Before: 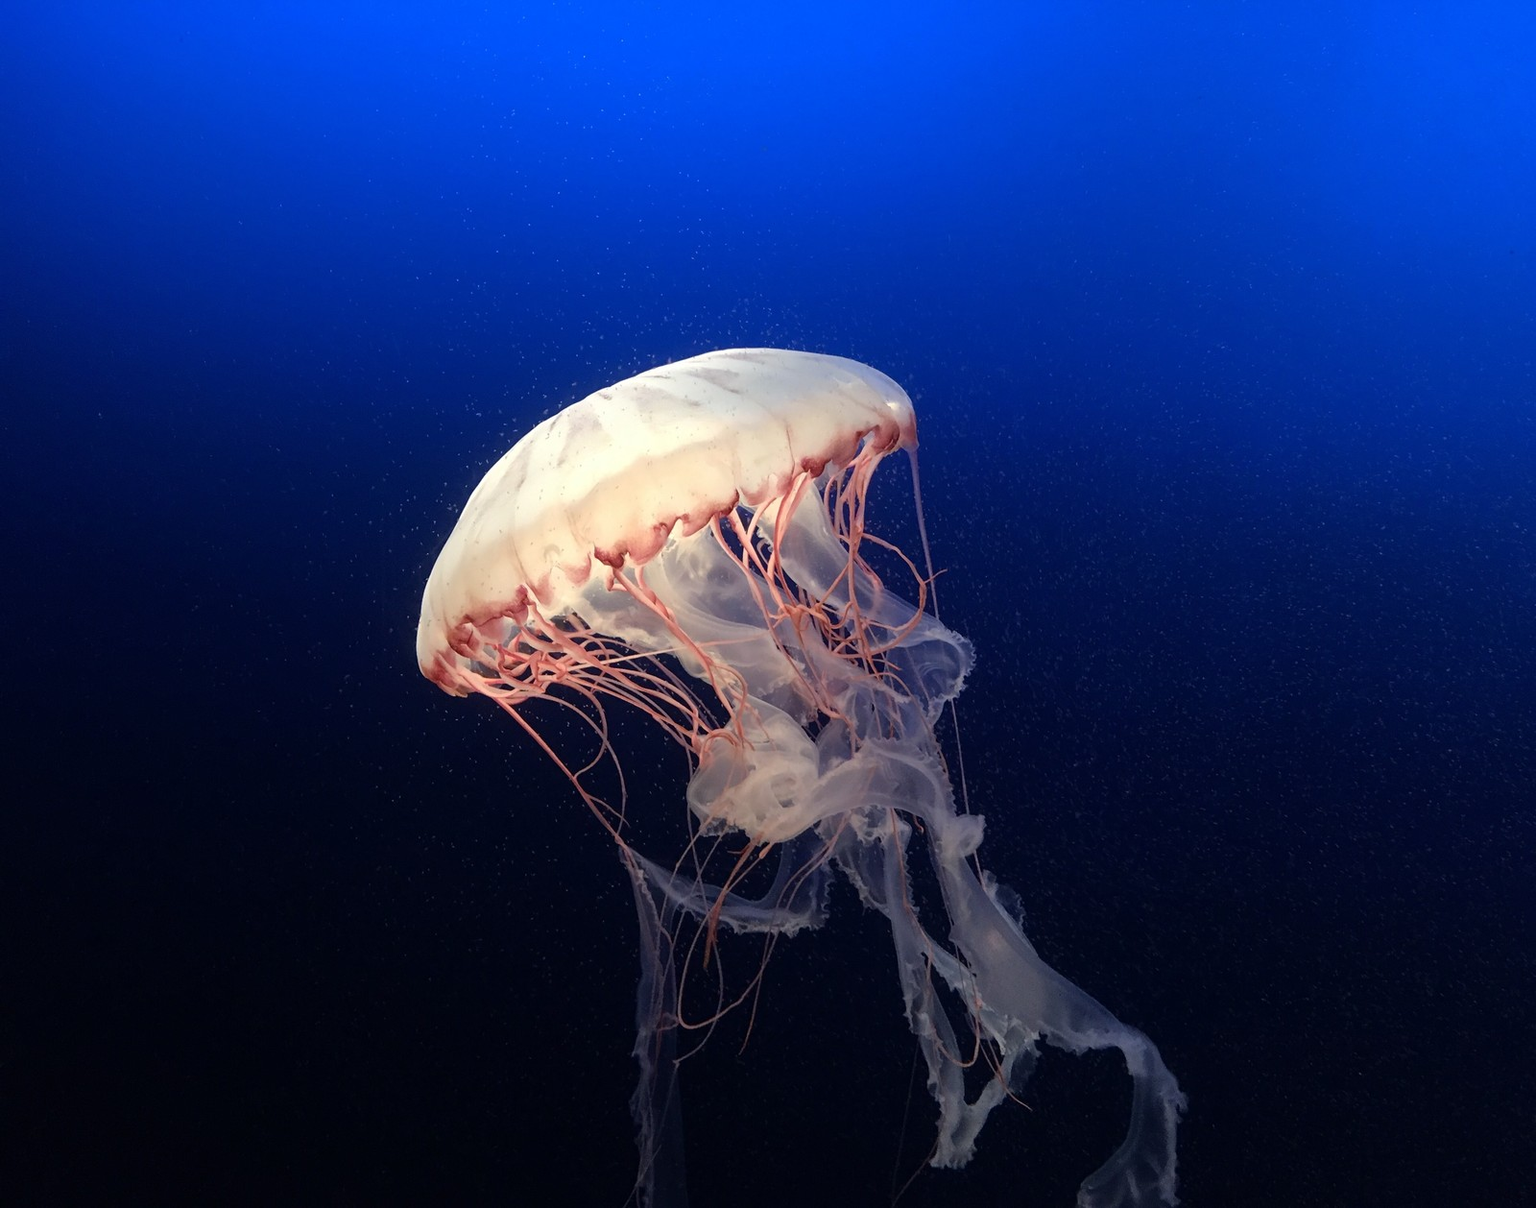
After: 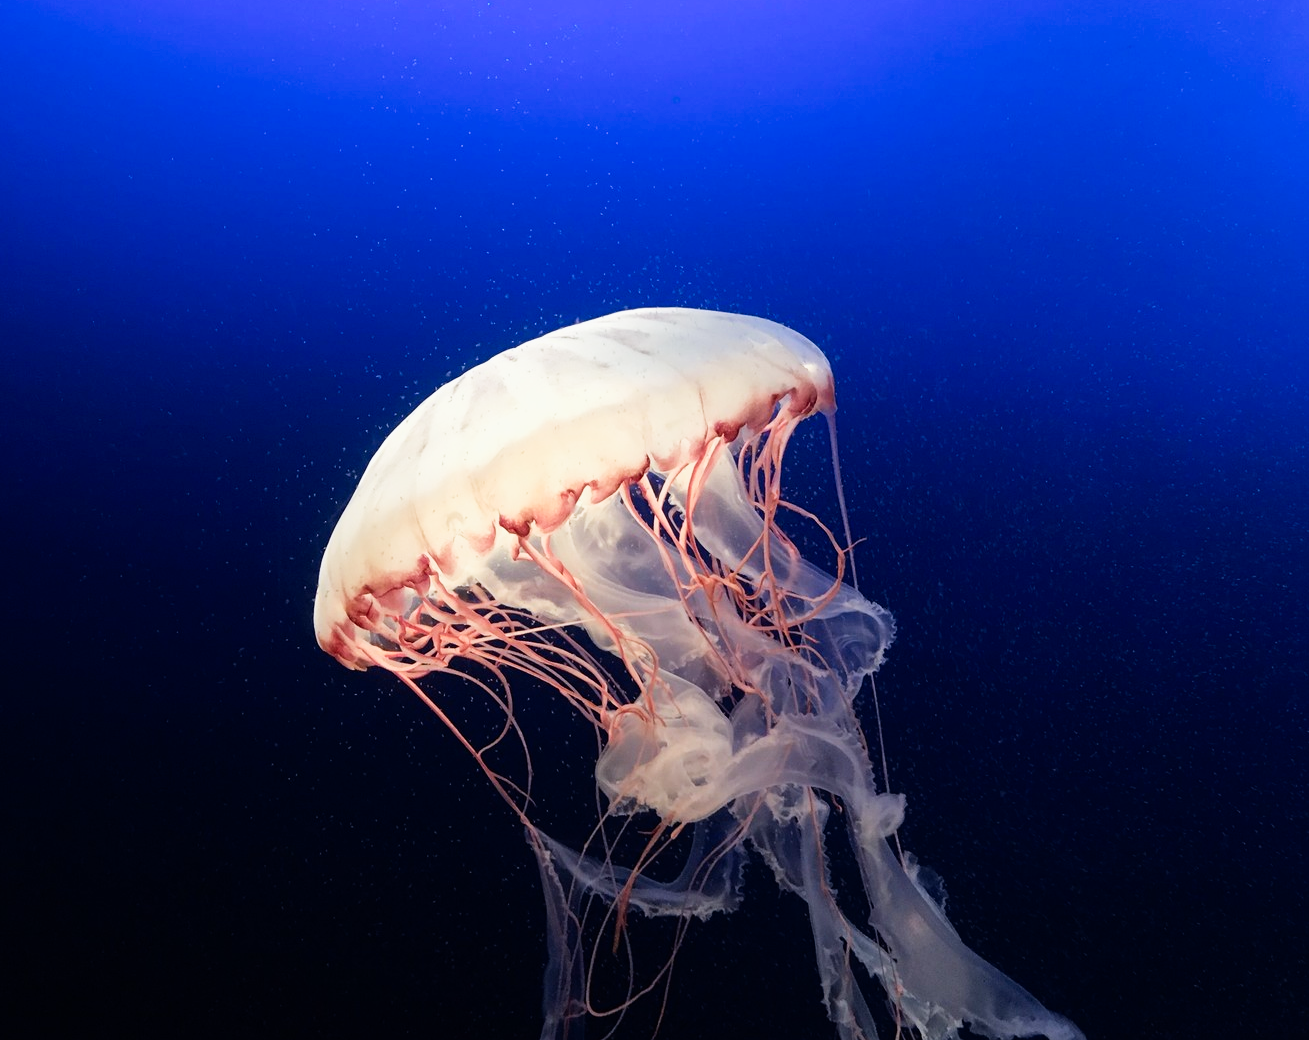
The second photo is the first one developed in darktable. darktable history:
crop and rotate: left 7.623%, top 4.4%, right 10.526%, bottom 12.915%
tone curve: curves: ch0 [(0, 0) (0.051, 0.03) (0.096, 0.071) (0.243, 0.246) (0.461, 0.515) (0.605, 0.692) (0.761, 0.85) (0.881, 0.933) (1, 0.984)]; ch1 [(0, 0) (0.1, 0.038) (0.318, 0.243) (0.431, 0.384) (0.488, 0.475) (0.499, 0.499) (0.534, 0.546) (0.567, 0.592) (0.601, 0.632) (0.734, 0.809) (1, 1)]; ch2 [(0, 0) (0.297, 0.257) (0.414, 0.379) (0.453, 0.45) (0.479, 0.483) (0.504, 0.499) (0.52, 0.519) (0.541, 0.554) (0.614, 0.652) (0.817, 0.874) (1, 1)], preserve colors none
